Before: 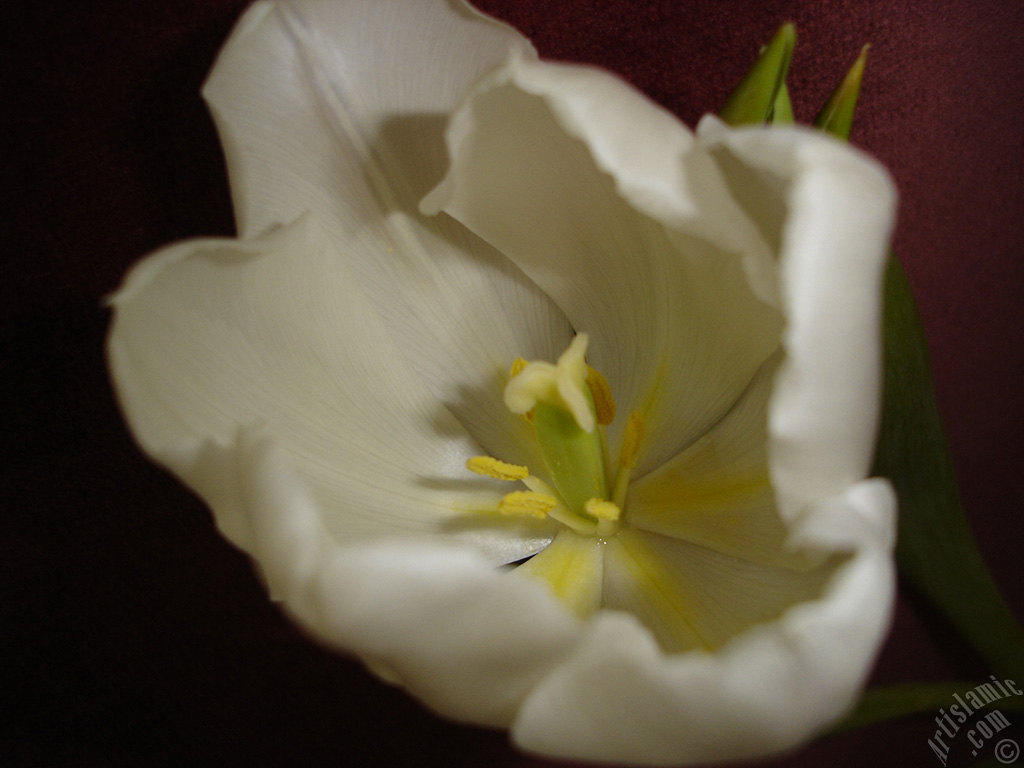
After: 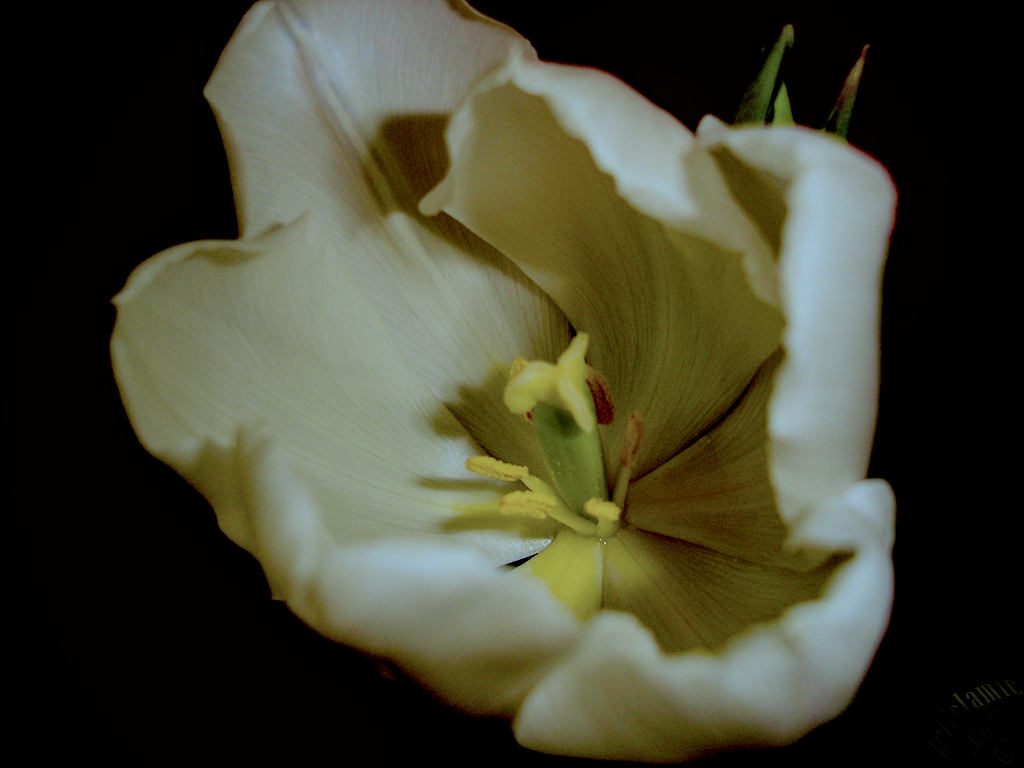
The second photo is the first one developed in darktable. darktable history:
exposure: black level correction 0.055, exposure -0.031 EV, compensate highlight preservation false
filmic rgb: black relative exposure -8.75 EV, white relative exposure 4.98 EV, target black luminance 0%, hardness 3.78, latitude 65.92%, contrast 0.823, shadows ↔ highlights balance 19.51%, iterations of high-quality reconstruction 0
vignetting: on, module defaults
color correction: highlights a* -9.58, highlights b* -21.66
color balance rgb: linear chroma grading › global chroma 8.277%, perceptual saturation grading › global saturation 19.899%, contrast 5.47%
tone curve: curves: ch0 [(0, 0) (0.091, 0.074) (0.184, 0.168) (0.491, 0.519) (0.748, 0.765) (1, 0.919)]; ch1 [(0, 0) (0.179, 0.173) (0.322, 0.32) (0.424, 0.424) (0.502, 0.504) (0.56, 0.578) (0.631, 0.667) (0.777, 0.806) (1, 1)]; ch2 [(0, 0) (0.434, 0.447) (0.483, 0.487) (0.547, 0.564) (0.676, 0.673) (1, 1)], color space Lab, independent channels, preserve colors none
local contrast: on, module defaults
